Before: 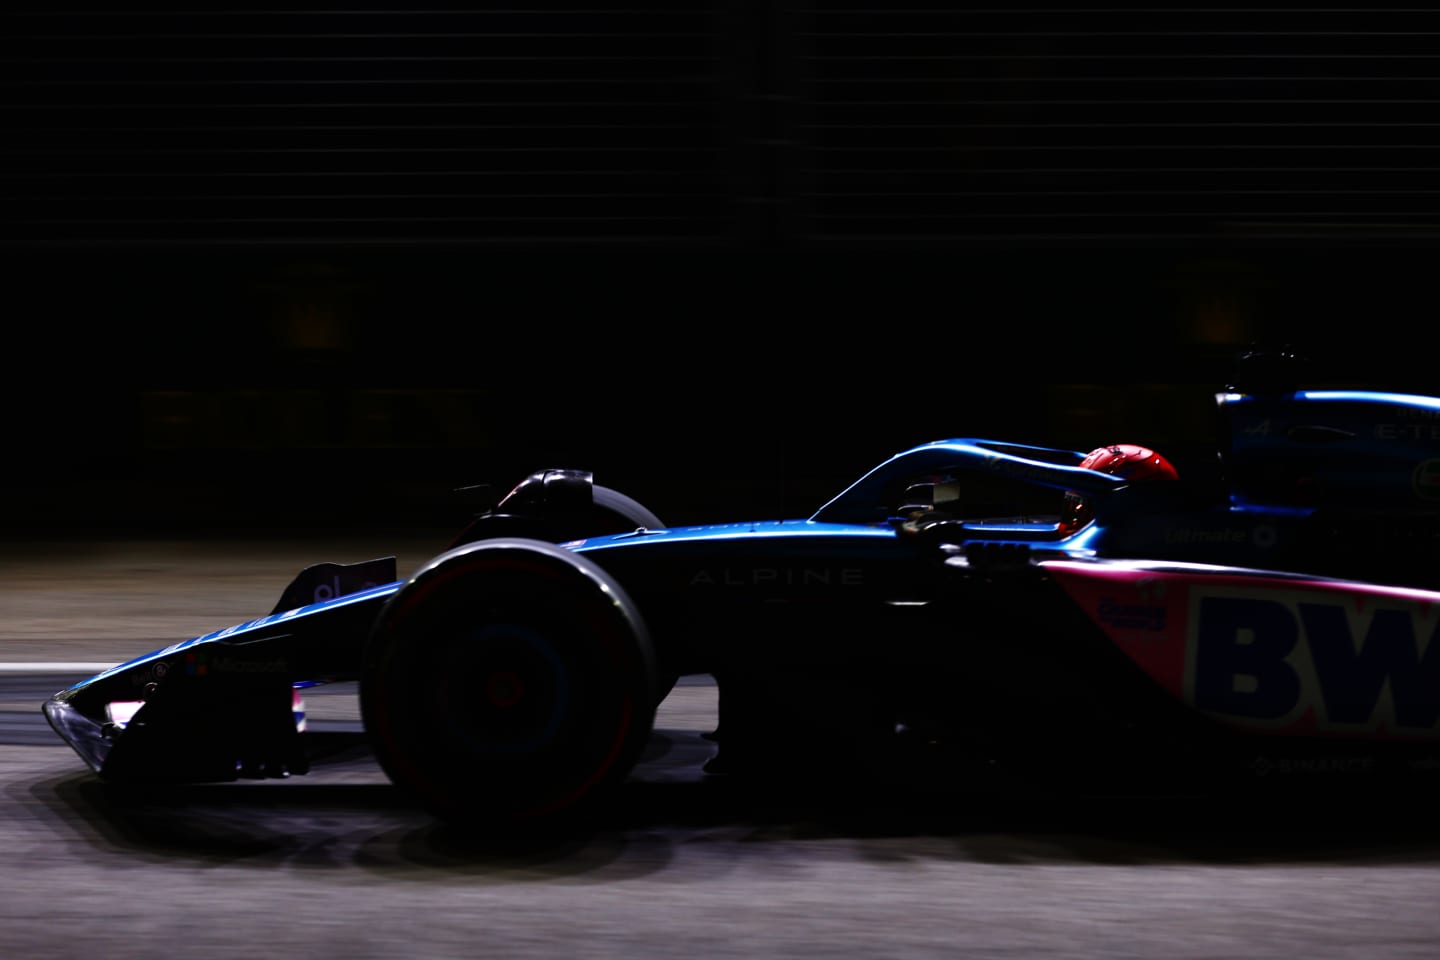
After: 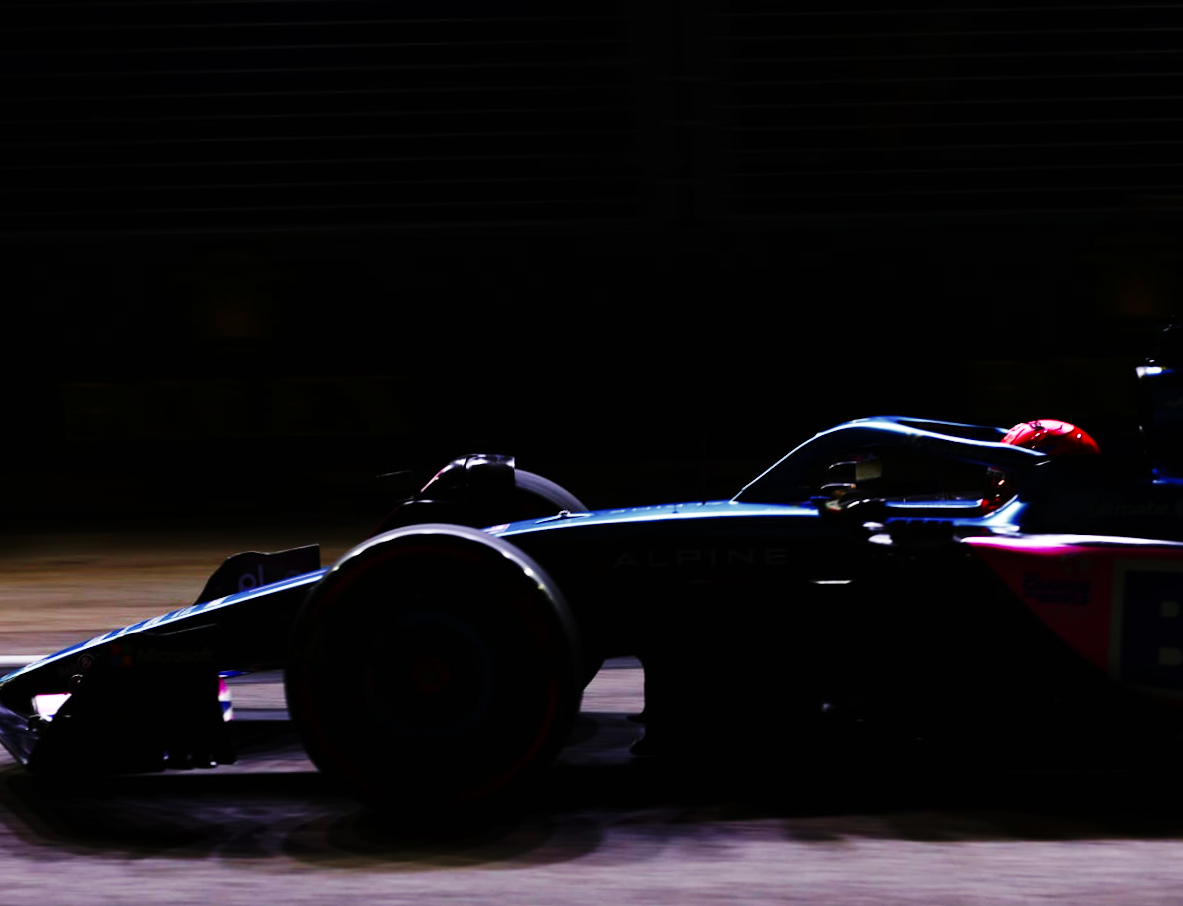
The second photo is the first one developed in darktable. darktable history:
exposure: compensate highlight preservation false
color zones: curves: ch0 [(0, 0.48) (0.209, 0.398) (0.305, 0.332) (0.429, 0.493) (0.571, 0.5) (0.714, 0.5) (0.857, 0.5) (1, 0.48)]; ch1 [(0, 0.633) (0.143, 0.586) (0.286, 0.489) (0.429, 0.448) (0.571, 0.31) (0.714, 0.335) (0.857, 0.492) (1, 0.633)]; ch2 [(0, 0.448) (0.143, 0.498) (0.286, 0.5) (0.429, 0.5) (0.571, 0.5) (0.714, 0.5) (0.857, 0.5) (1, 0.448)]
velvia: on, module defaults
base curve: curves: ch0 [(0, 0) (0.036, 0.025) (0.121, 0.166) (0.206, 0.329) (0.605, 0.79) (1, 1)], preserve colors none
crop and rotate: angle 1°, left 4.281%, top 0.642%, right 11.383%, bottom 2.486%
